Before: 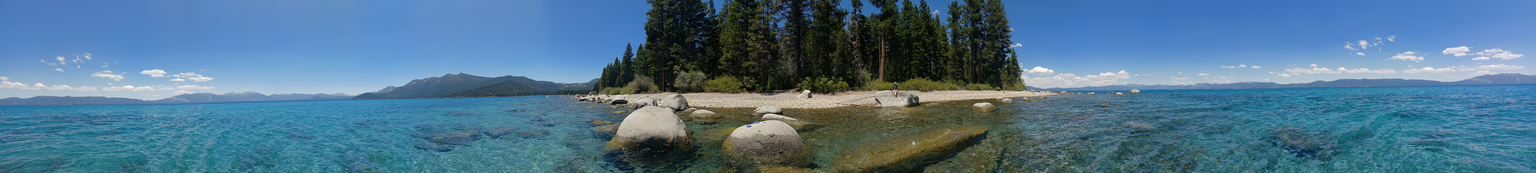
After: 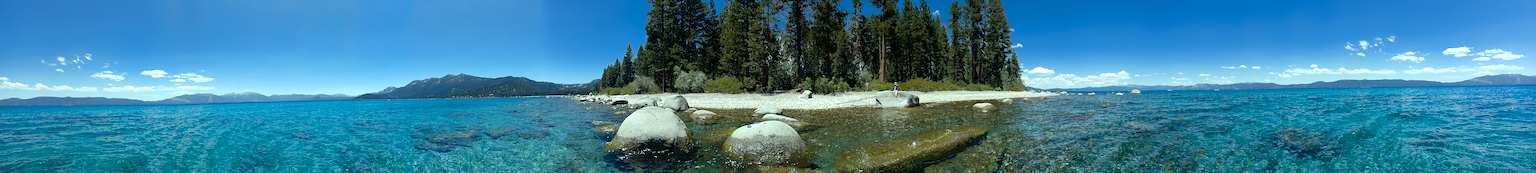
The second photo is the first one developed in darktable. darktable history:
sharpen: on, module defaults
color balance rgb: highlights gain › chroma 4.042%, highlights gain › hue 199.61°, perceptual saturation grading › global saturation 20%, perceptual saturation grading › highlights -49.573%, perceptual saturation grading › shadows 24.157%, perceptual brilliance grading › global brilliance 14.402%, perceptual brilliance grading › shadows -34.344%, global vibrance 24.771%
